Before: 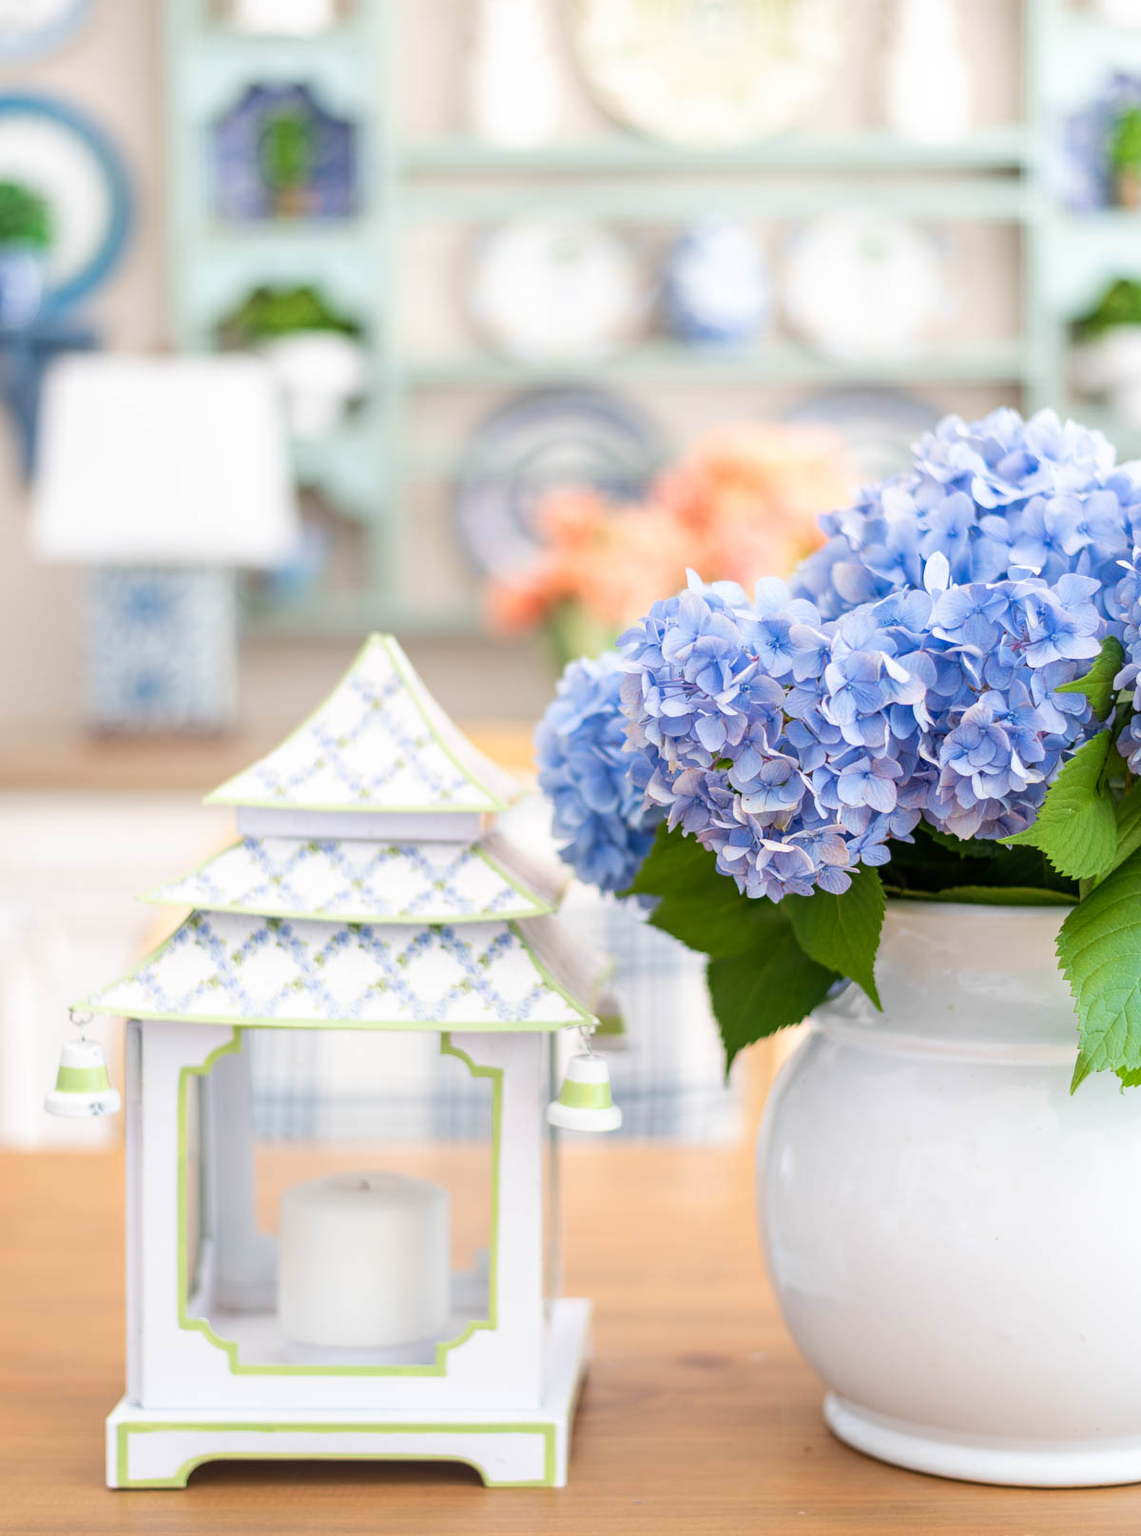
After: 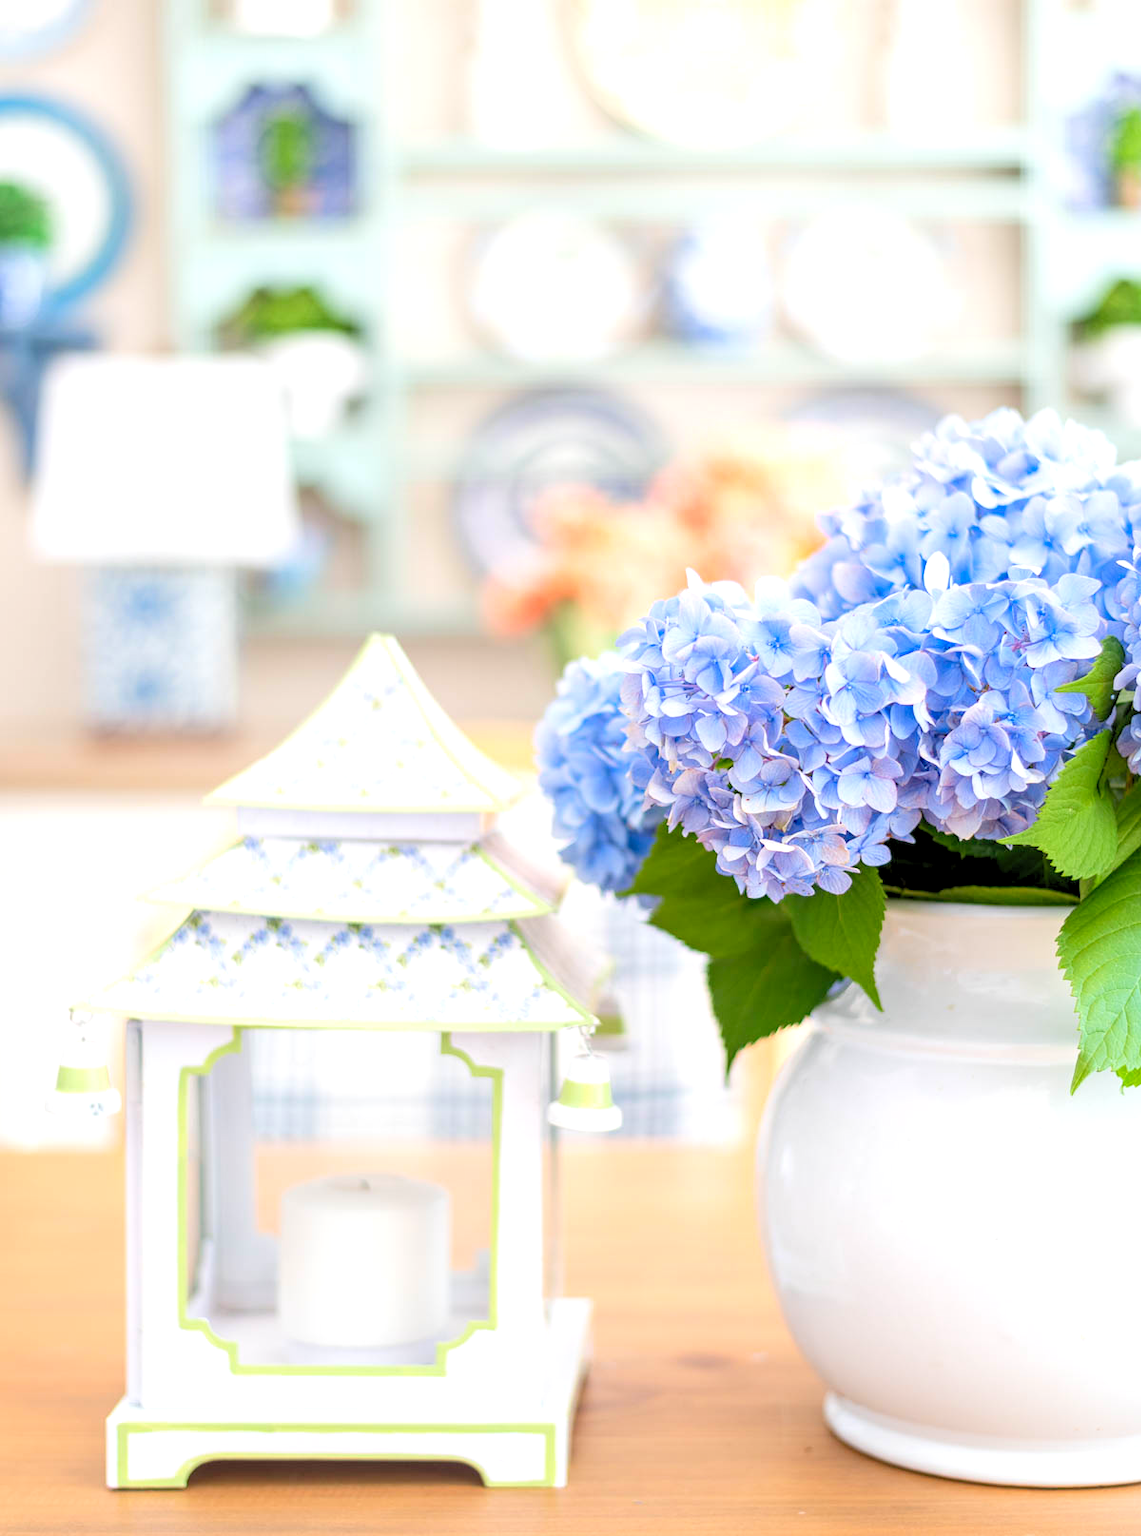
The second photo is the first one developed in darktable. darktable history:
levels: black 3.83%, white 90.64%, levels [0.044, 0.416, 0.908]
tone equalizer: on, module defaults
